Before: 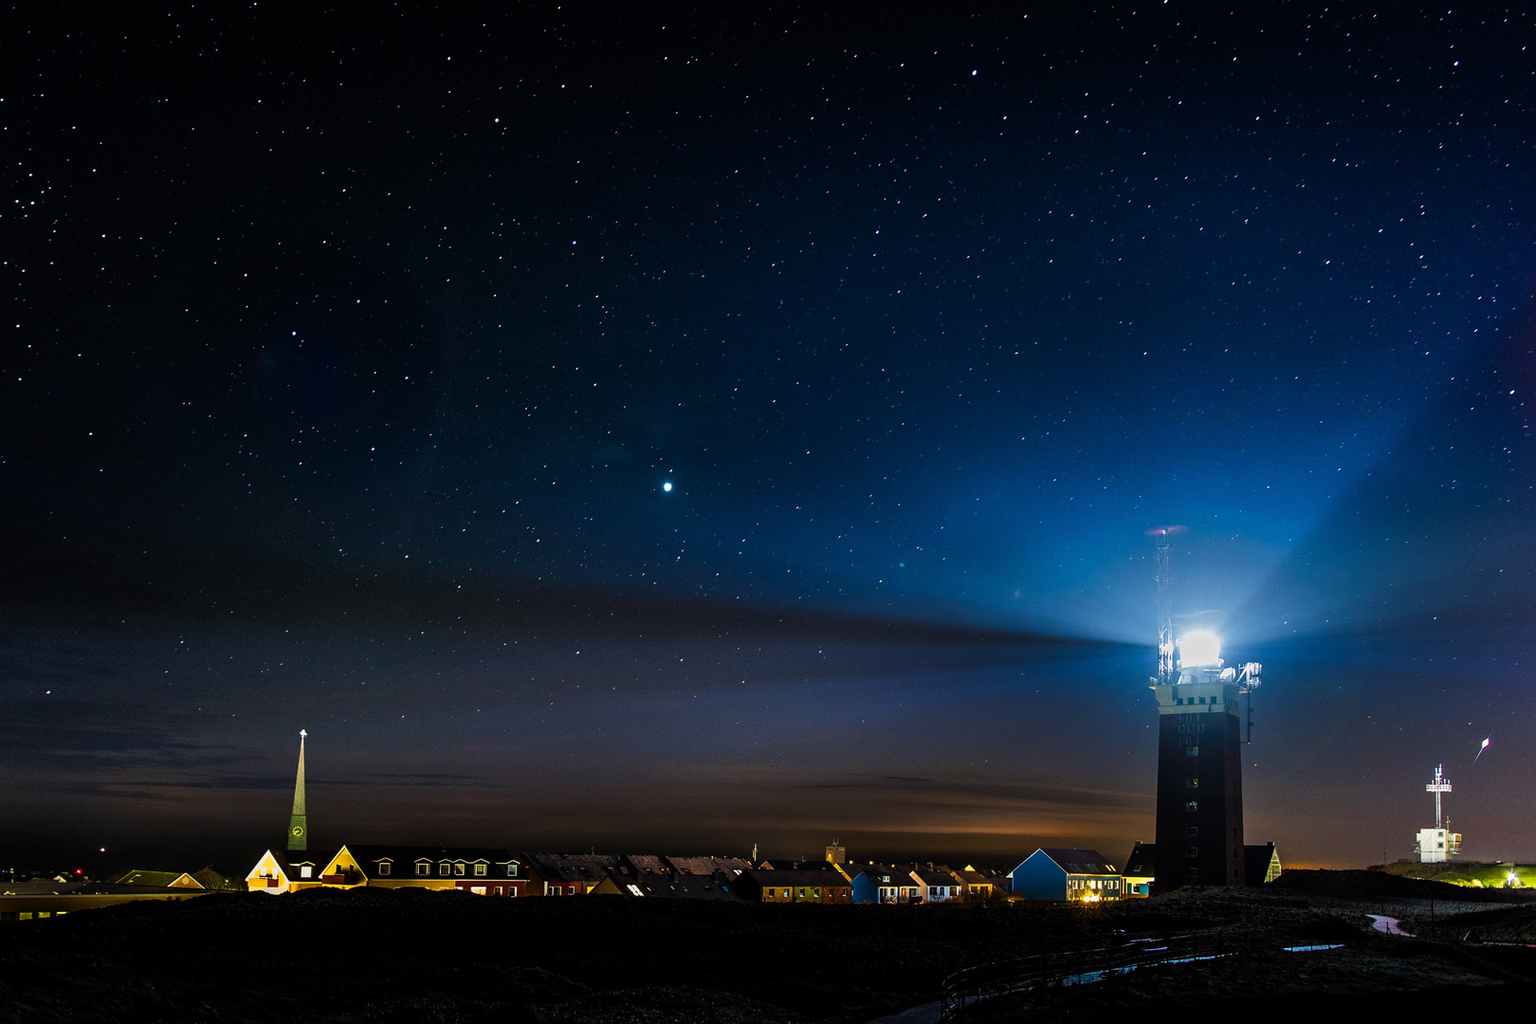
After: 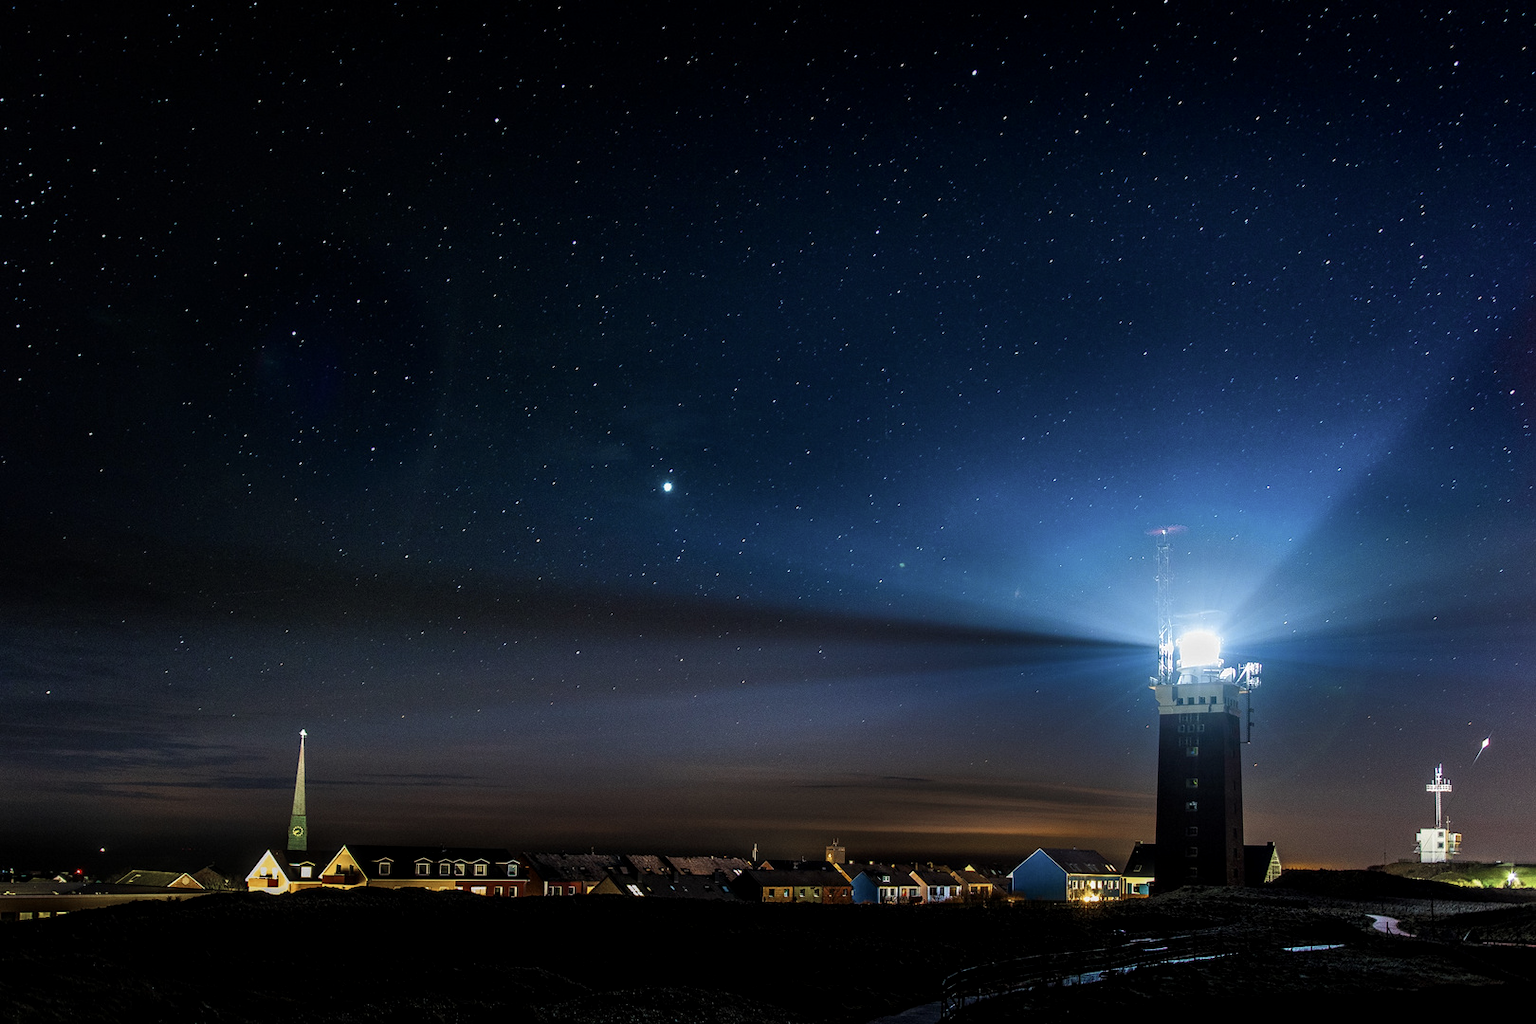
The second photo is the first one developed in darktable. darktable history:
color zones: curves: ch0 [(0, 0.5) (0.125, 0.4) (0.25, 0.5) (0.375, 0.4) (0.5, 0.4) (0.625, 0.6) (0.75, 0.6) (0.875, 0.5)]; ch1 [(0, 0.35) (0.125, 0.45) (0.25, 0.35) (0.375, 0.35) (0.5, 0.35) (0.625, 0.35) (0.75, 0.45) (0.875, 0.35)]; ch2 [(0, 0.6) (0.125, 0.5) (0.25, 0.5) (0.375, 0.6) (0.5, 0.6) (0.625, 0.5) (0.75, 0.5) (0.875, 0.5)]
local contrast: on, module defaults
